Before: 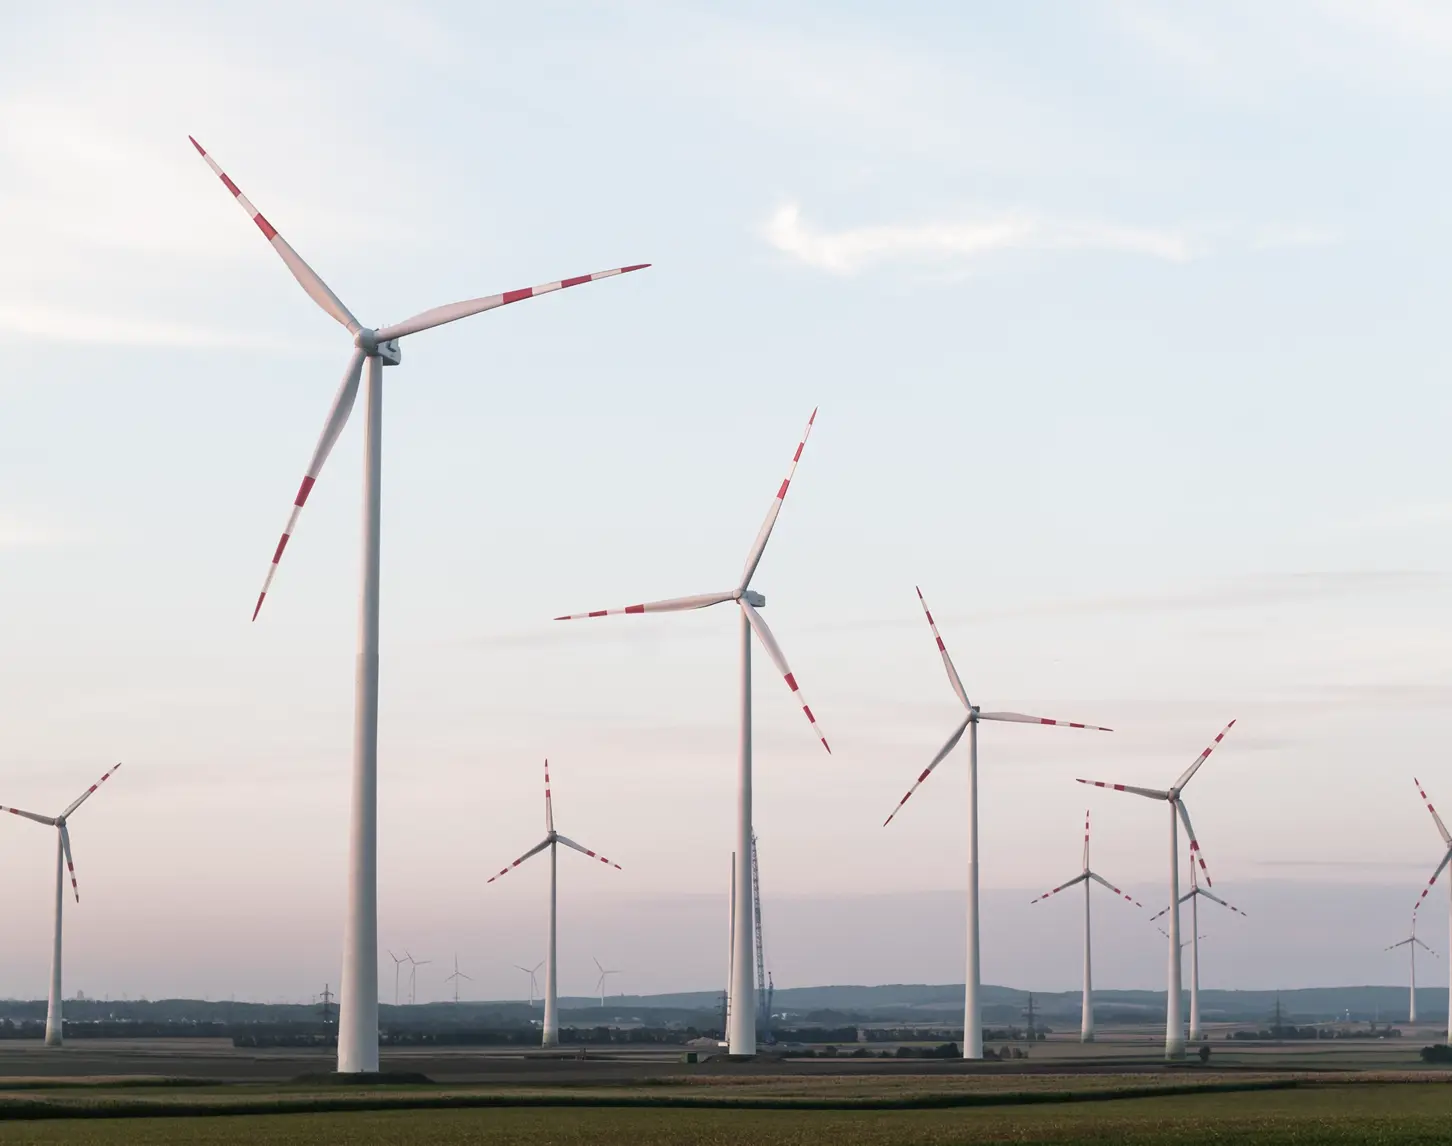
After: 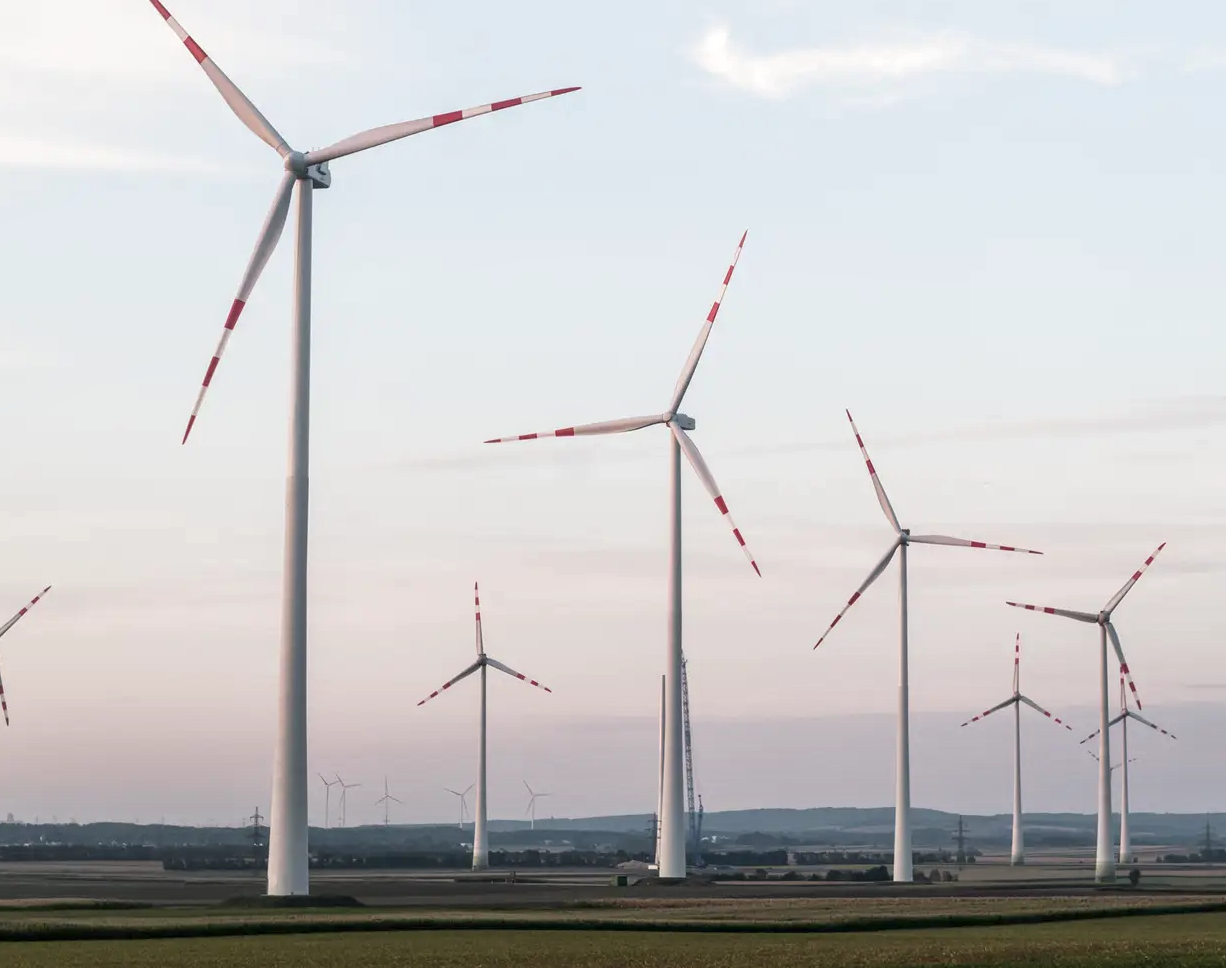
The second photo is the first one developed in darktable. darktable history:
crop and rotate: left 4.842%, top 15.51%, right 10.668%
local contrast: on, module defaults
